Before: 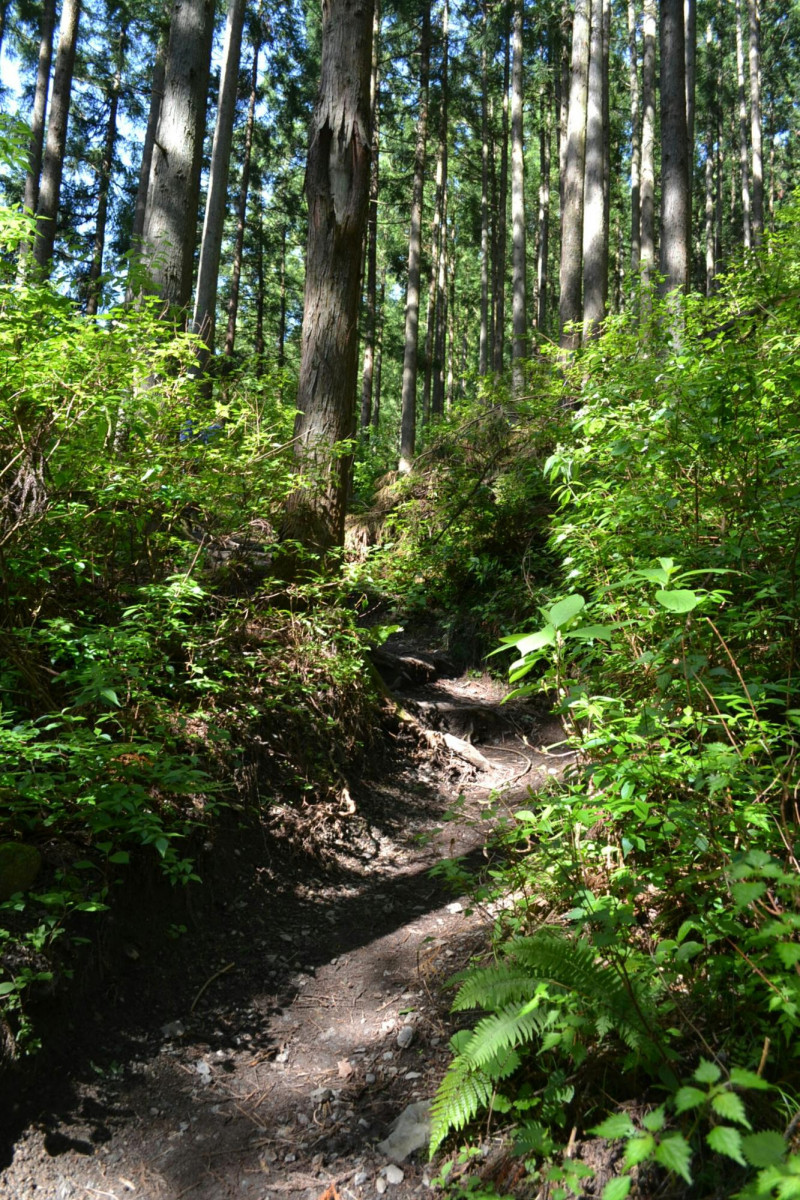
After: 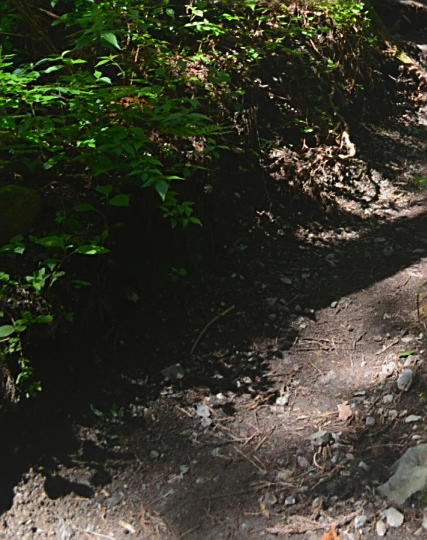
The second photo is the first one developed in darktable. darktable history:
local contrast: detail 69%
sharpen: on, module defaults
crop and rotate: top 54.778%, right 46.61%, bottom 0.159%
tone equalizer: -8 EV -0.417 EV, -7 EV -0.389 EV, -6 EV -0.333 EV, -5 EV -0.222 EV, -3 EV 0.222 EV, -2 EV 0.333 EV, -1 EV 0.389 EV, +0 EV 0.417 EV, edges refinement/feathering 500, mask exposure compensation -1.57 EV, preserve details no
